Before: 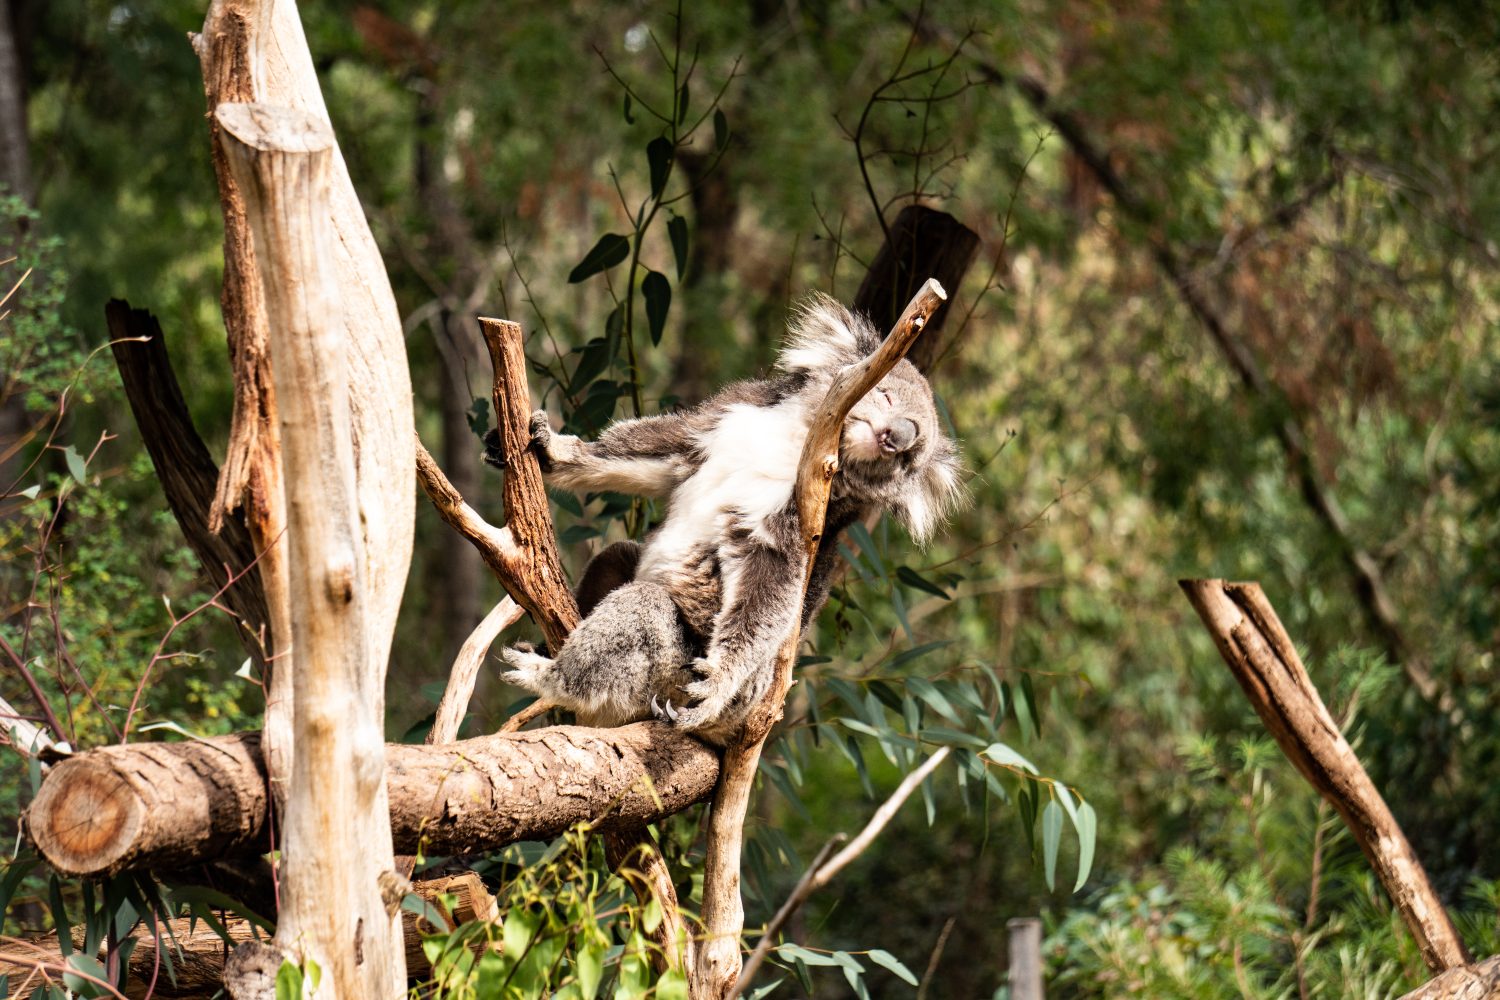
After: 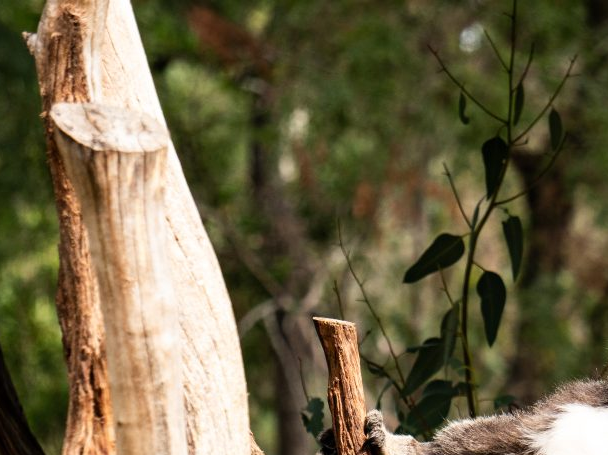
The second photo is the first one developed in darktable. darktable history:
crop and rotate: left 11.024%, top 0.088%, right 48.415%, bottom 54.392%
